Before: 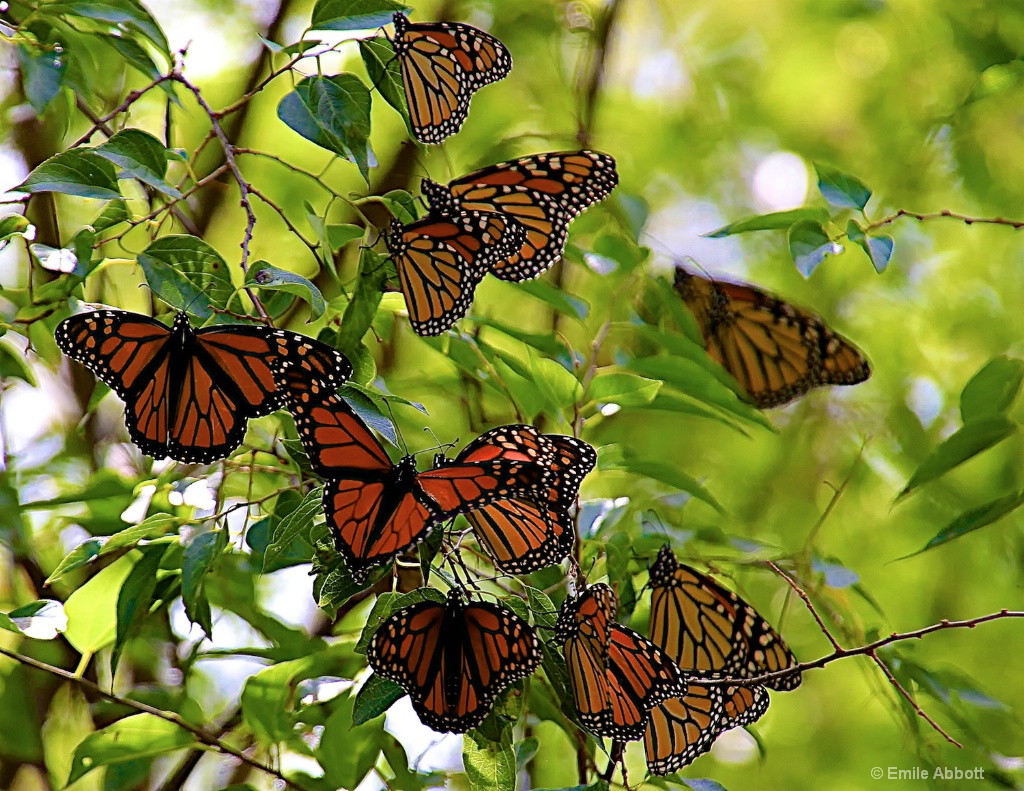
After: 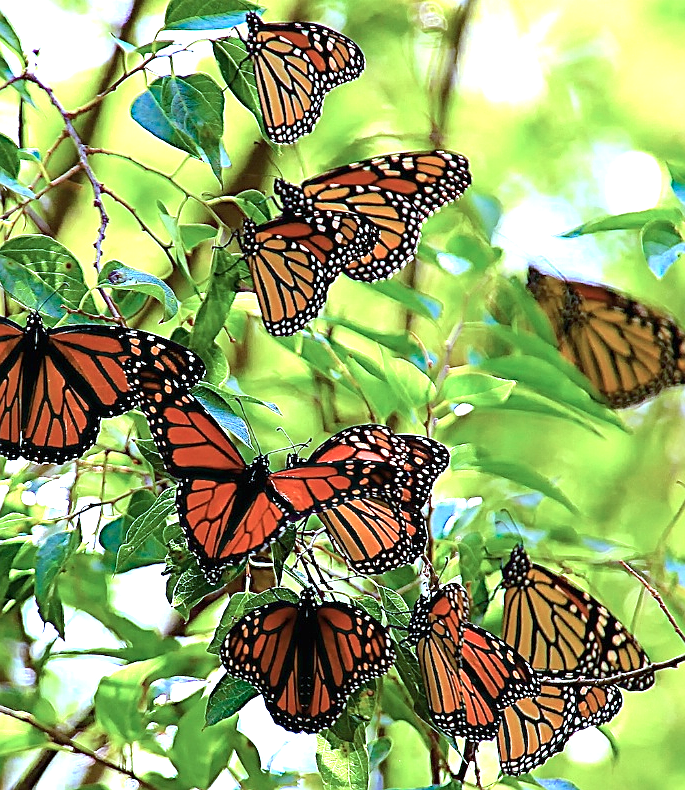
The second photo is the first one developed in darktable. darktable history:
color correction: highlights a* -9.83, highlights b* -21.37
crop and rotate: left 14.417%, right 18.655%
sharpen: radius 0.979, amount 0.61
exposure: black level correction 0, exposure 1.28 EV, compensate exposure bias true, compensate highlight preservation false
